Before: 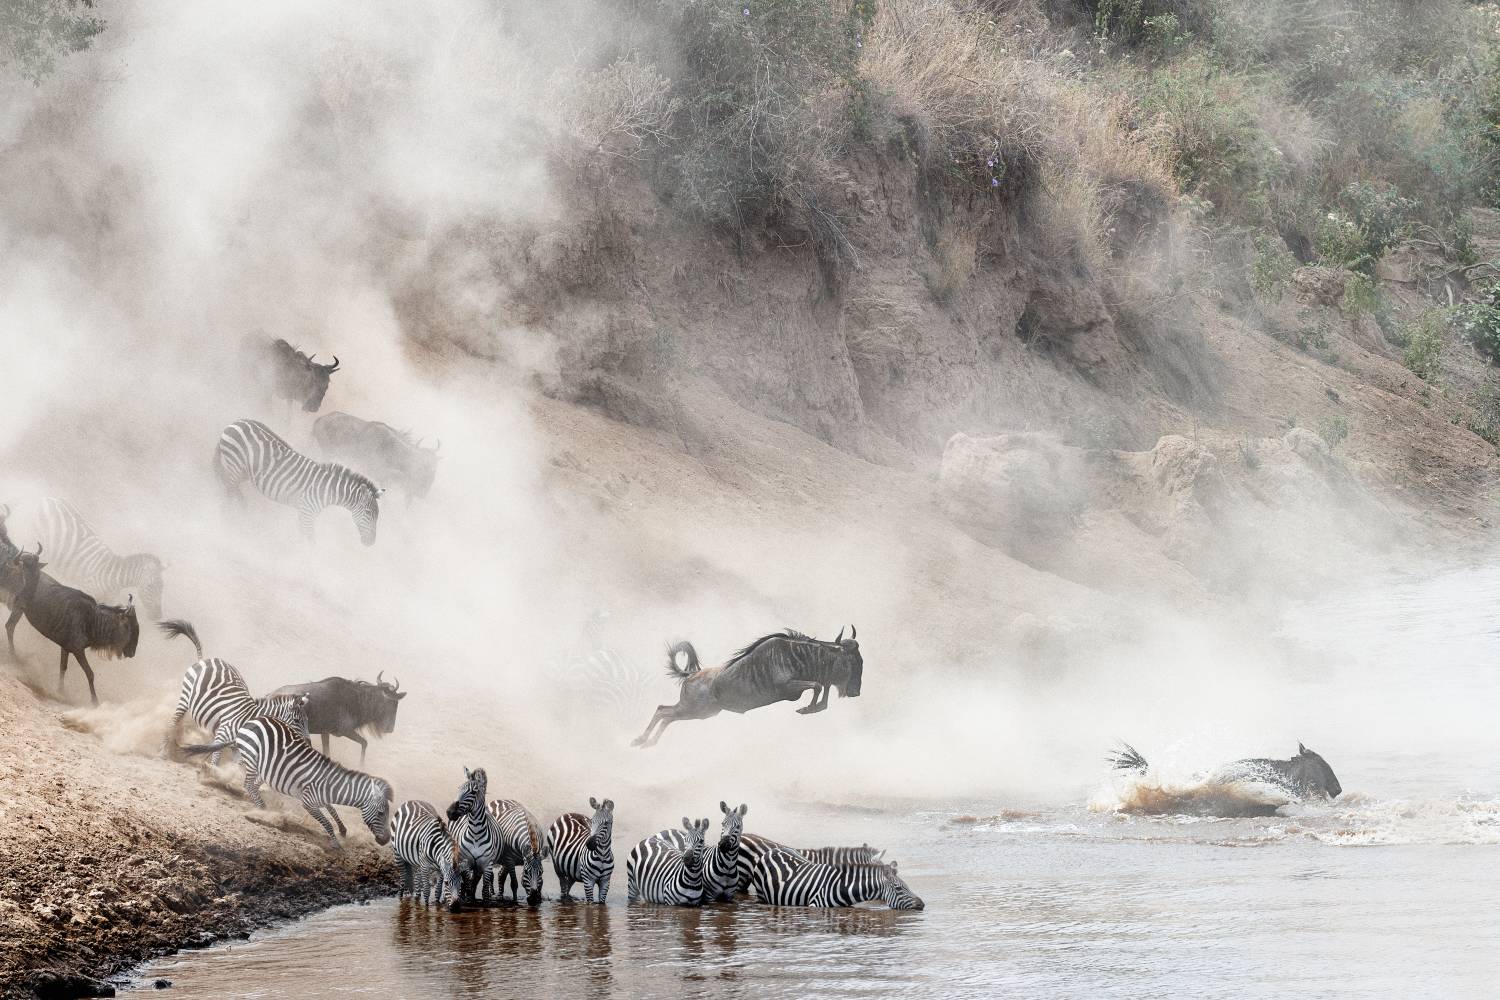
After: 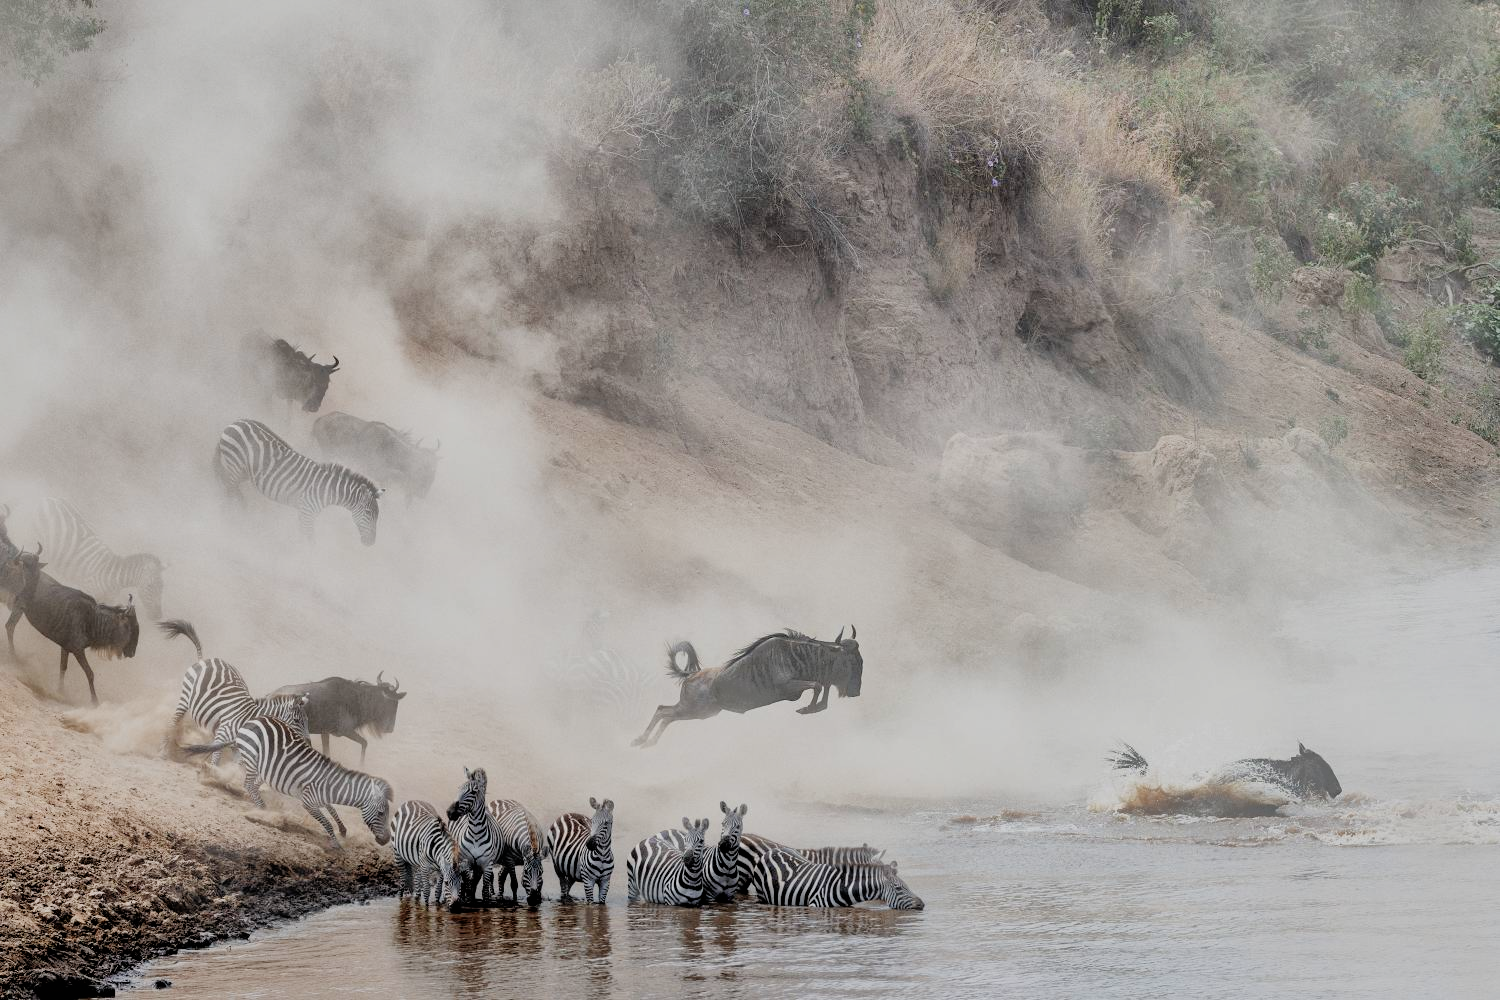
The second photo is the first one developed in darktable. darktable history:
shadows and highlights: on, module defaults
filmic rgb: black relative exposure -7.91 EV, white relative exposure 4.08 EV, threshold 6 EV, hardness 4.07, latitude 51.69%, contrast 1.01, shadows ↔ highlights balance 5.2%, enable highlight reconstruction true
